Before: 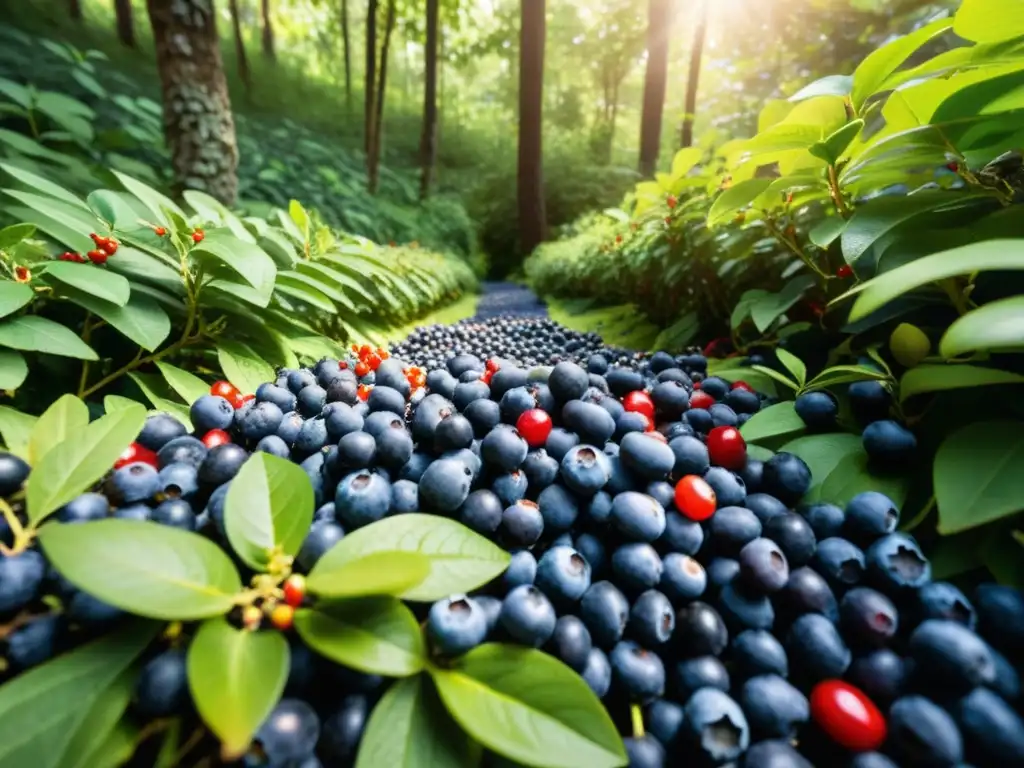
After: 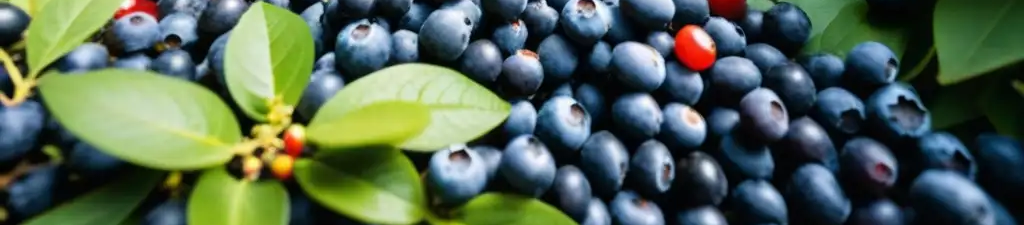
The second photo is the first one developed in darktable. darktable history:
crop and rotate: top 58.664%, bottom 11.946%
